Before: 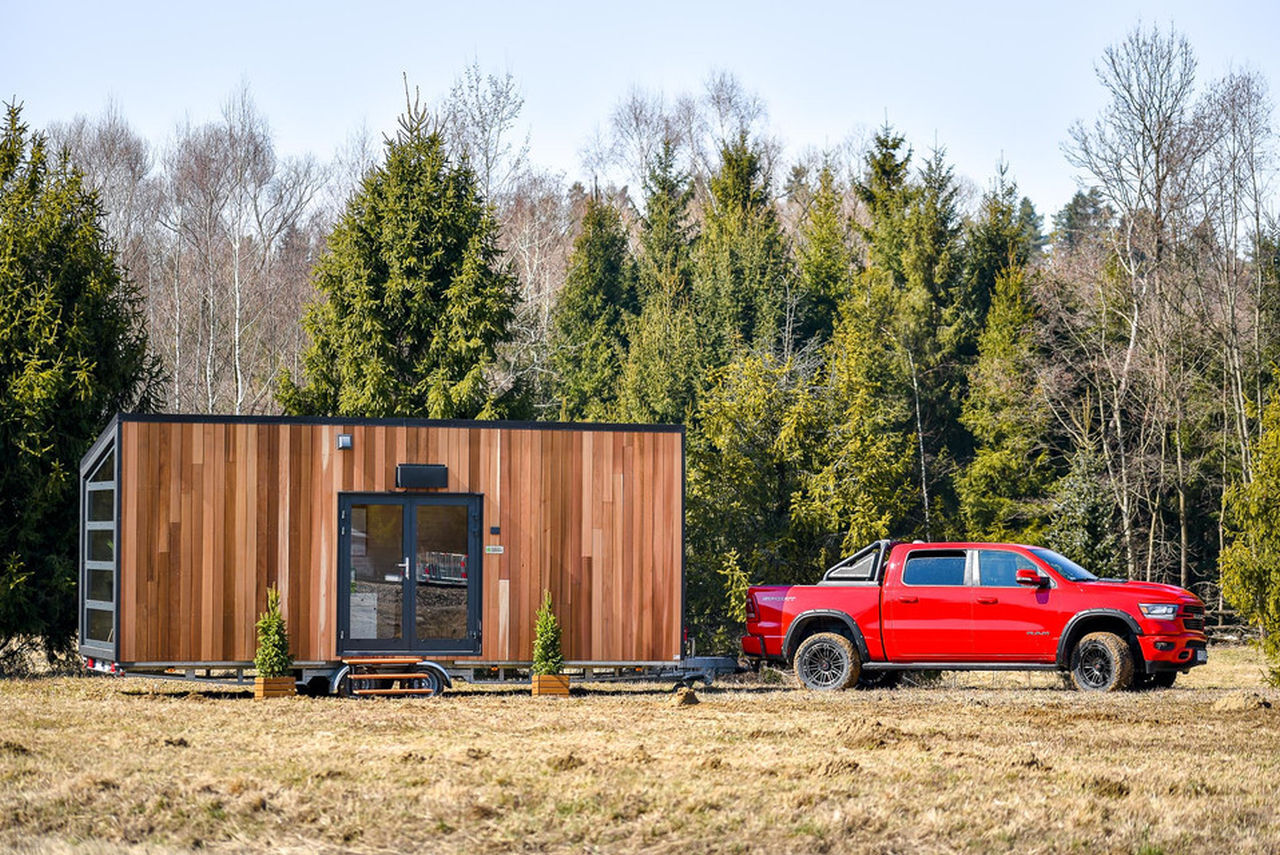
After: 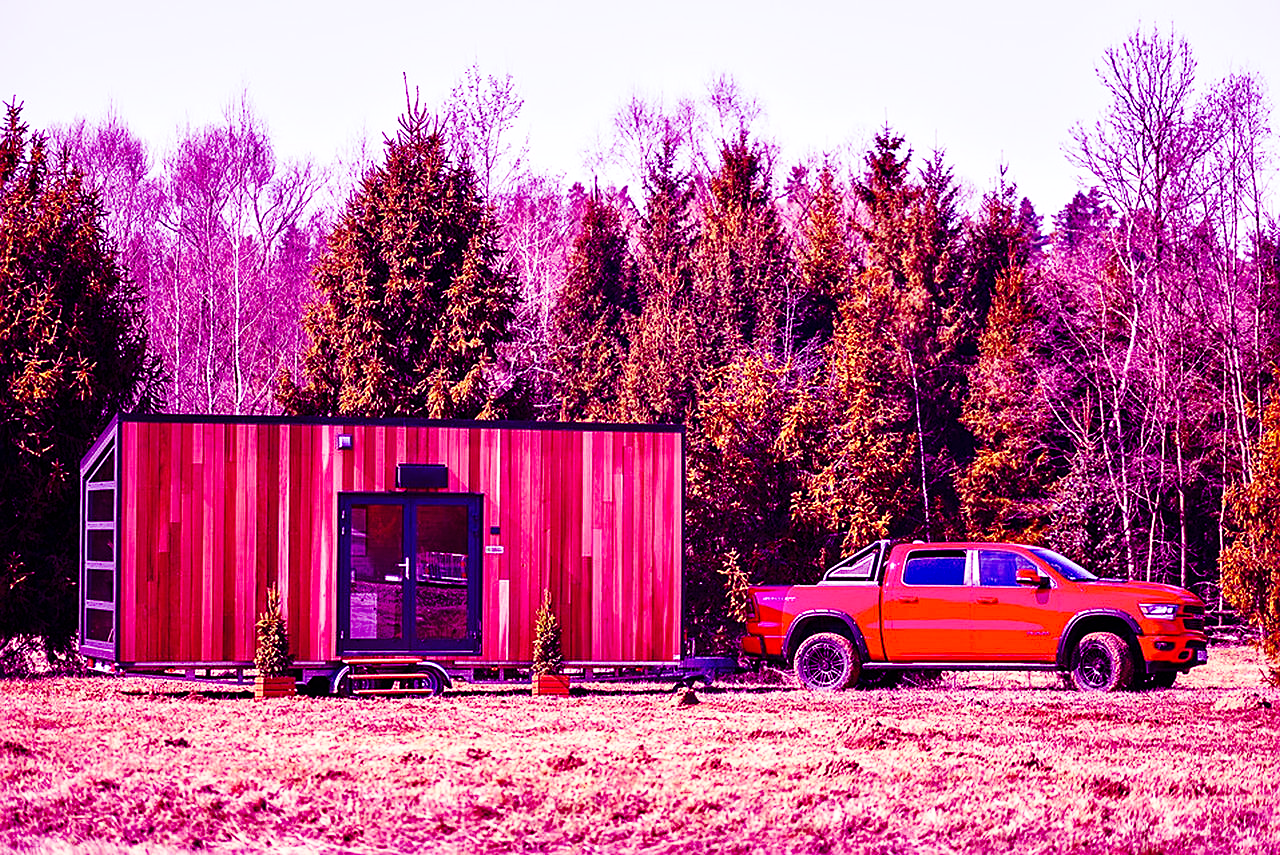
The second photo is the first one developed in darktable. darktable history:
color balance: mode lift, gamma, gain (sRGB), lift [1, 1, 0.101, 1]
sharpen: on, module defaults
base curve: curves: ch0 [(0, 0) (0.032, 0.037) (0.105, 0.228) (0.435, 0.76) (0.856, 0.983) (1, 1)], preserve colors none
